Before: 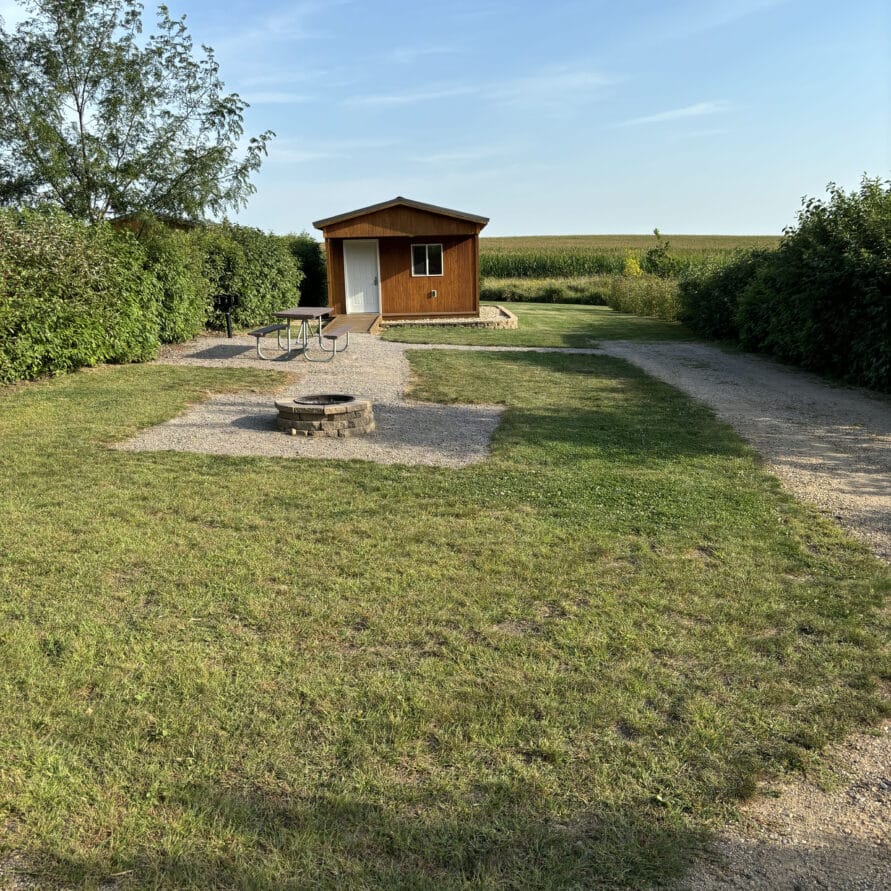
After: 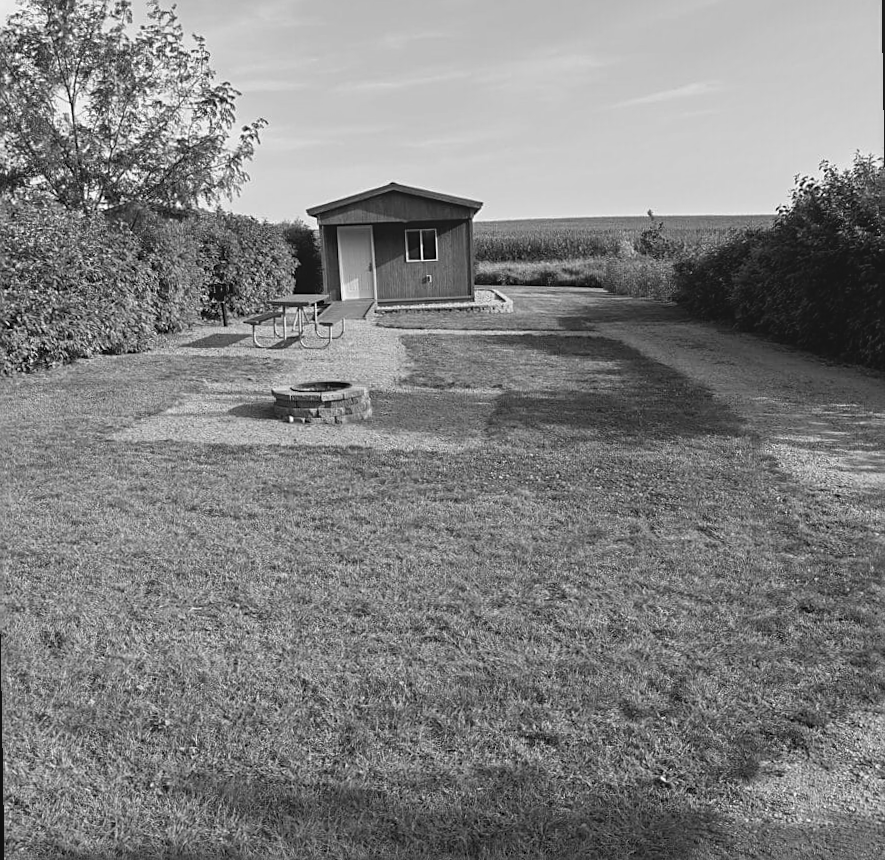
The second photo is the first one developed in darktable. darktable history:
rotate and perspective: rotation -1°, crop left 0.011, crop right 0.989, crop top 0.025, crop bottom 0.975
monochrome: on, module defaults
local contrast: highlights 68%, shadows 68%, detail 82%, midtone range 0.325
sharpen: on, module defaults
